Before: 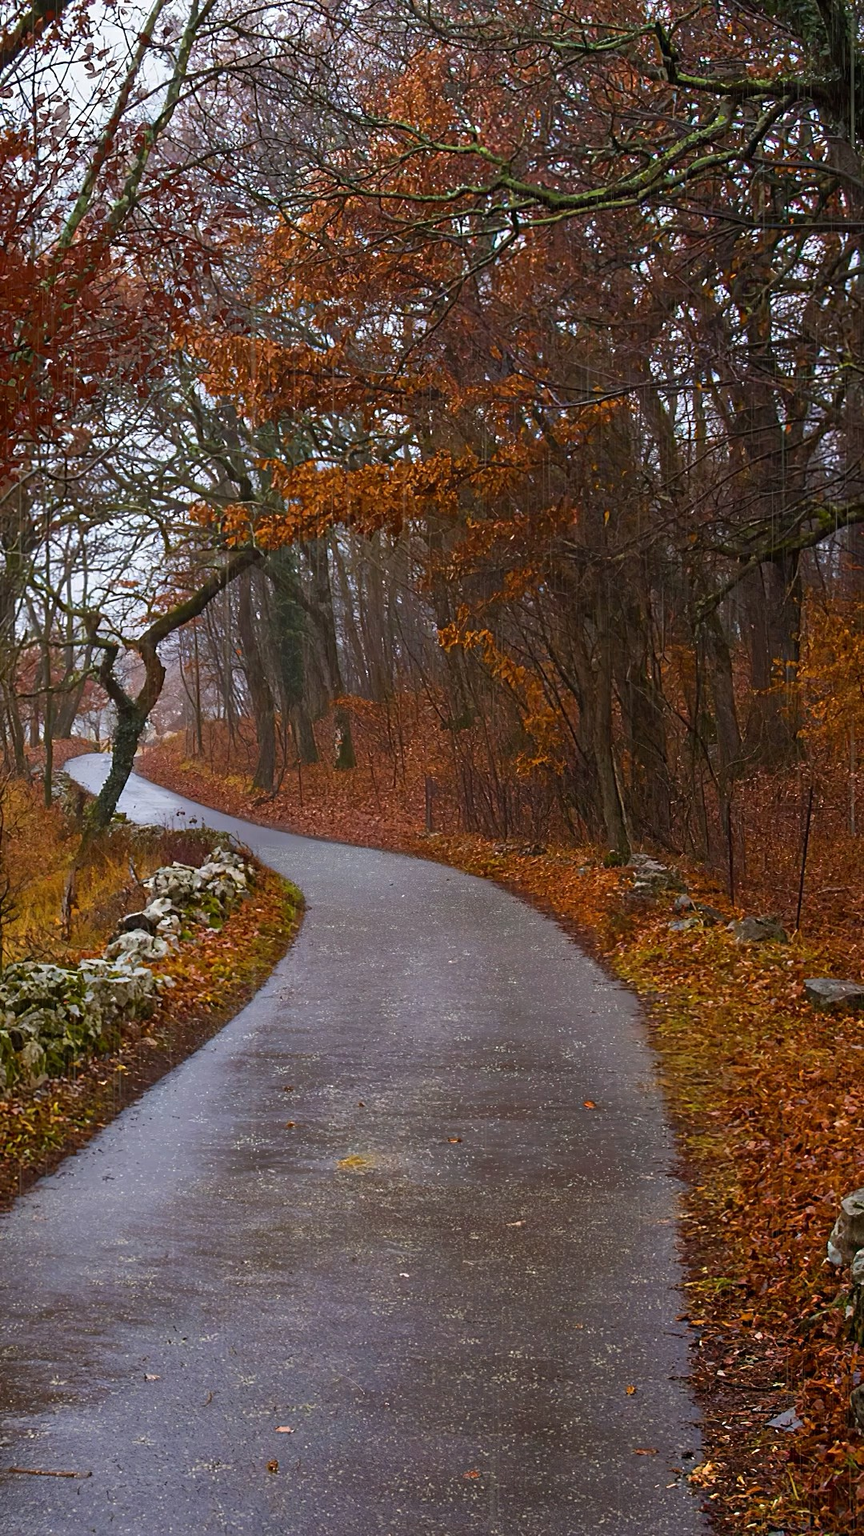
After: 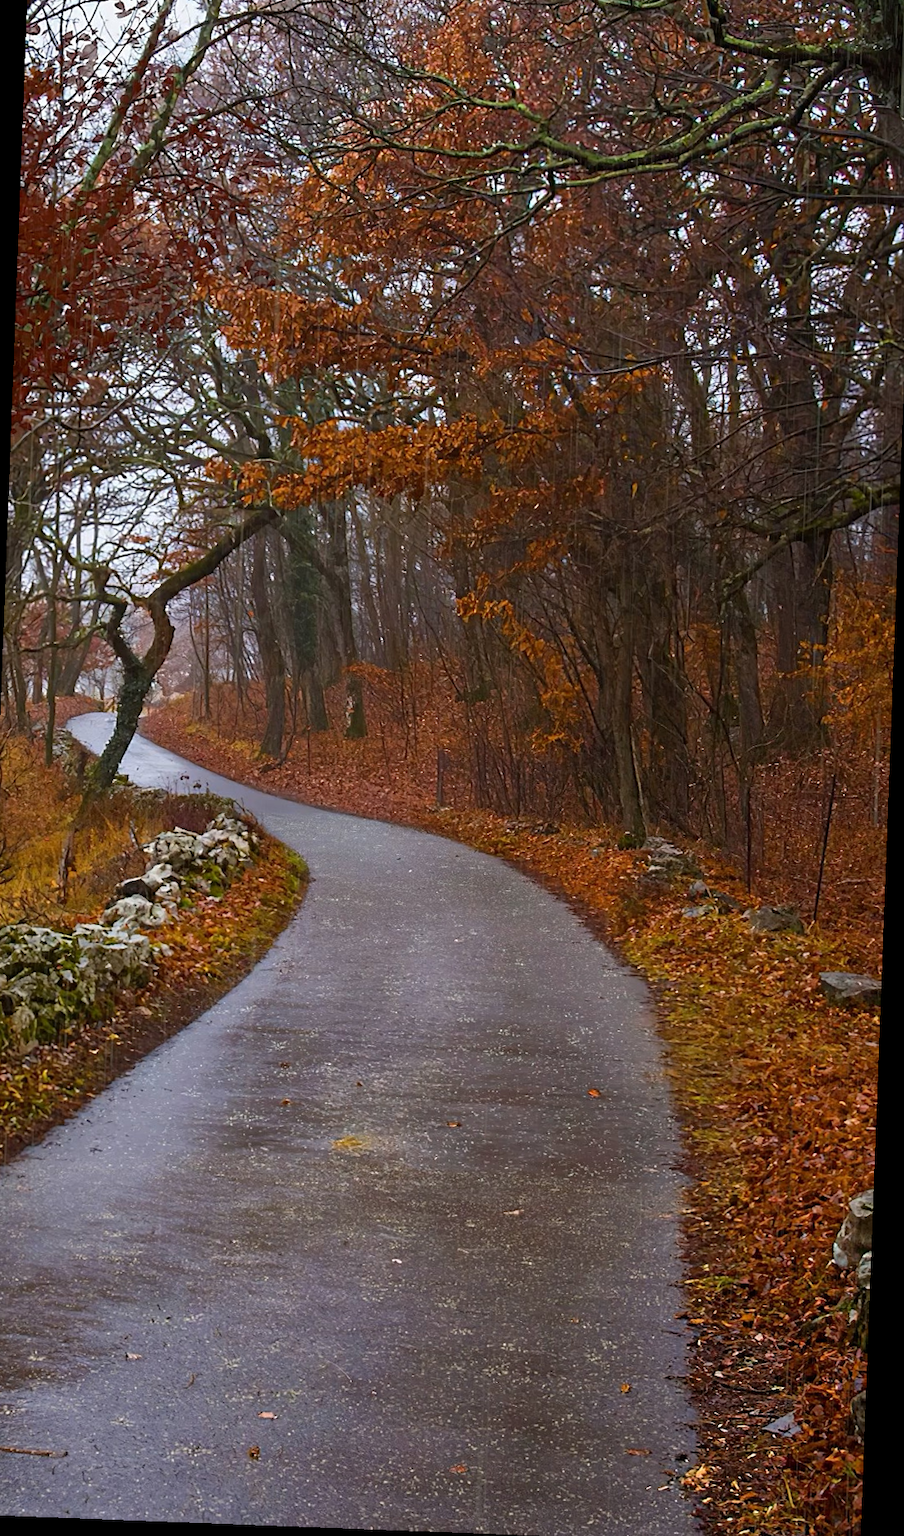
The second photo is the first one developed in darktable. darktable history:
crop and rotate: angle -2.16°, left 3.086%, top 4.142%, right 1.519%, bottom 0.635%
